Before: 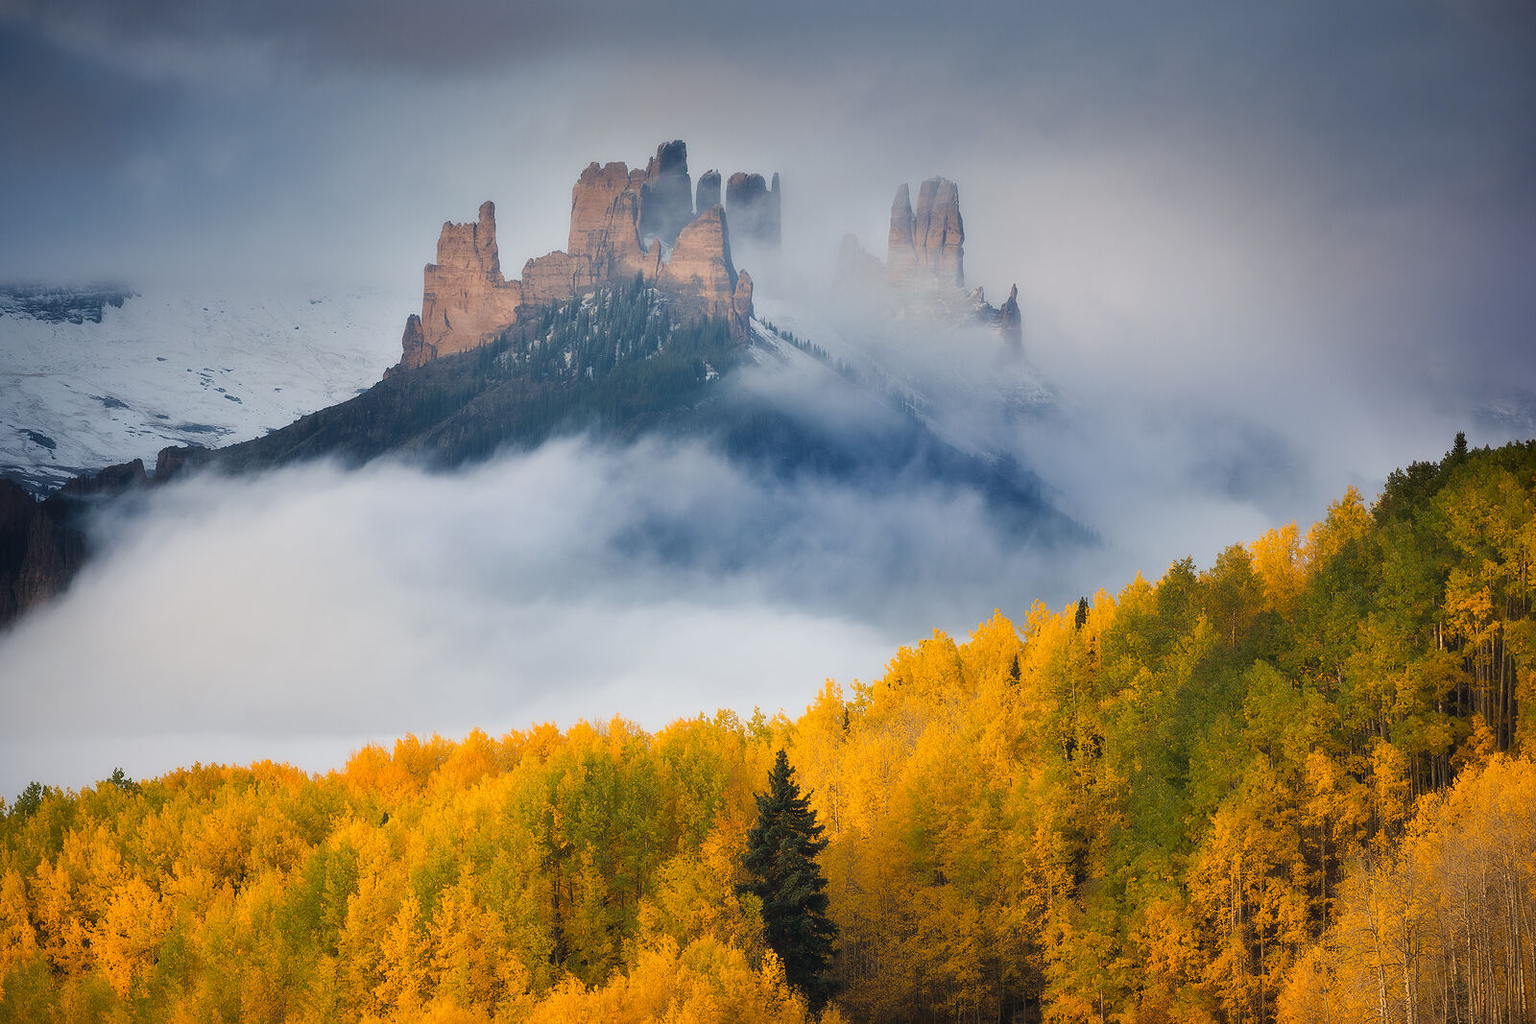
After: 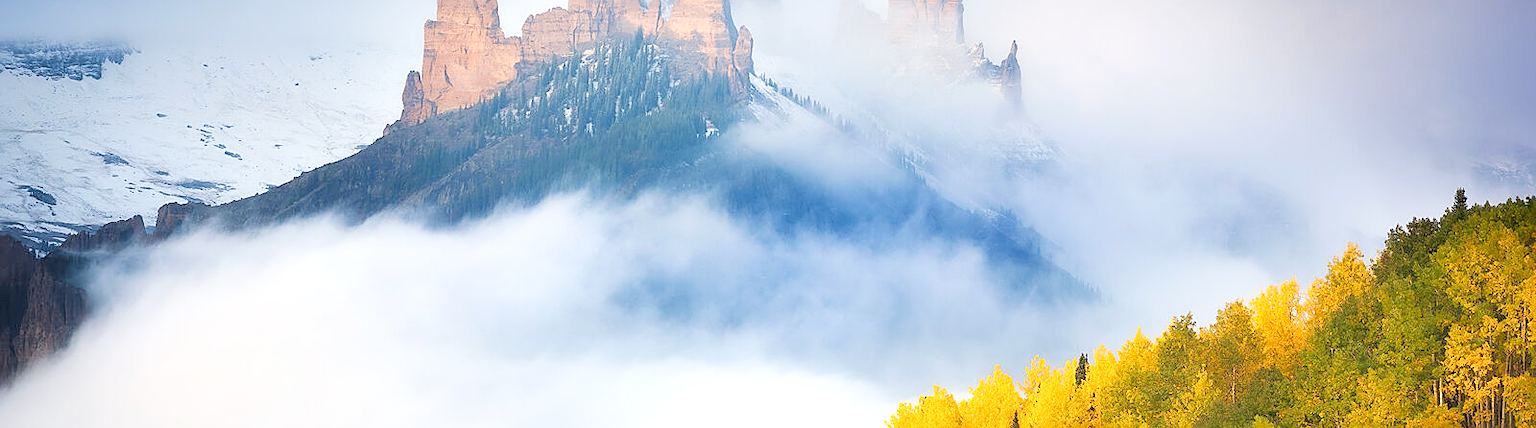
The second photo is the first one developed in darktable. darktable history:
vignetting: fall-off start 100%, brightness 0.05, saturation 0
base curve: curves: ch0 [(0, 0) (0.204, 0.334) (0.55, 0.733) (1, 1)], preserve colors none
sharpen: on, module defaults
crop and rotate: top 23.84%, bottom 34.294%
levels: black 3.83%, white 90.64%, levels [0.044, 0.416, 0.908]
